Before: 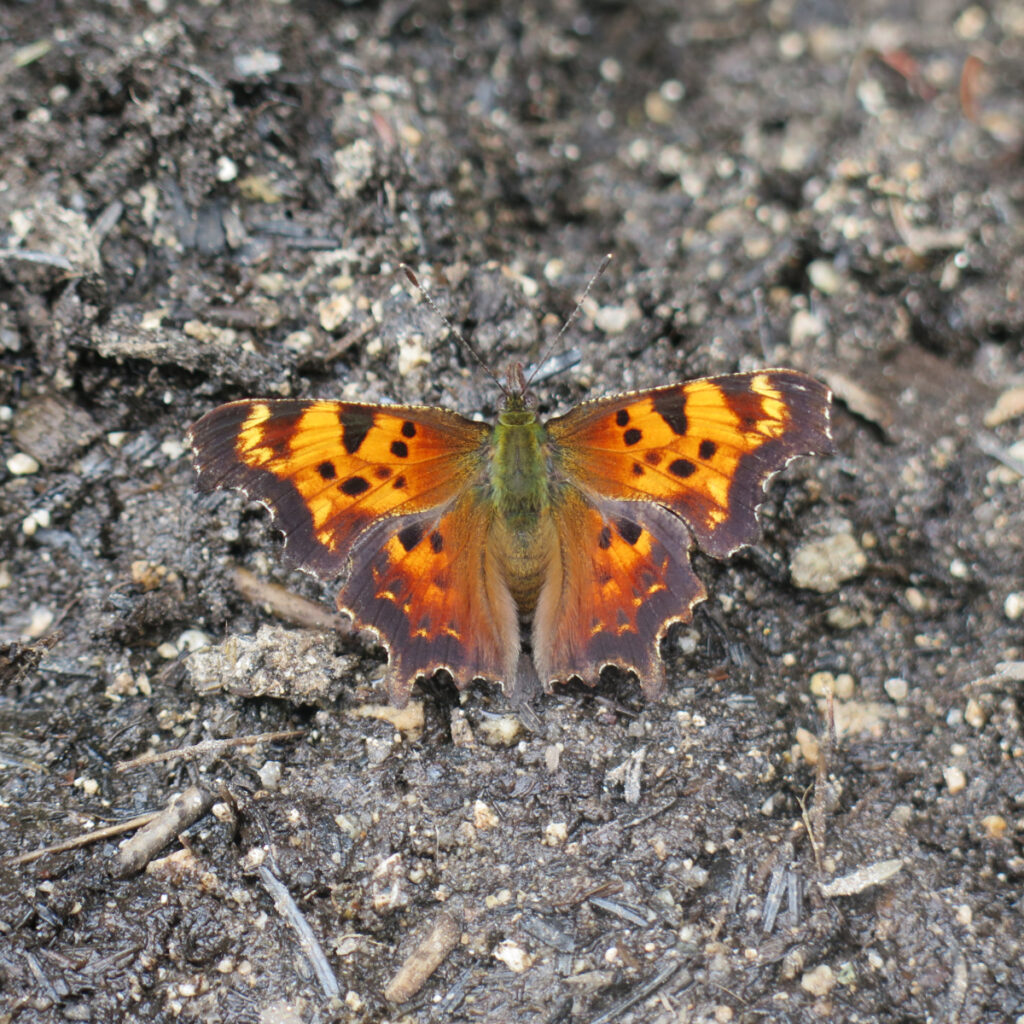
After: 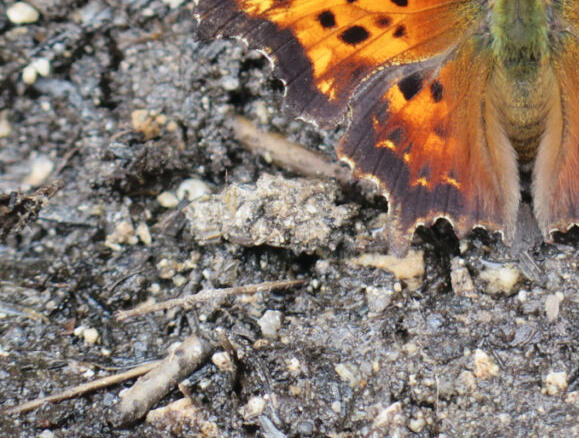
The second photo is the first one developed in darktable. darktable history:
tone curve: curves: ch0 [(0, 0) (0.003, 0.031) (0.011, 0.031) (0.025, 0.03) (0.044, 0.035) (0.069, 0.054) (0.1, 0.081) (0.136, 0.11) (0.177, 0.147) (0.224, 0.209) (0.277, 0.283) (0.335, 0.369) (0.399, 0.44) (0.468, 0.517) (0.543, 0.601) (0.623, 0.684) (0.709, 0.766) (0.801, 0.846) (0.898, 0.927) (1, 1)], color space Lab, independent channels, preserve colors none
exposure: exposure -0.156 EV, compensate highlight preservation false
crop: top 44.14%, right 43.397%, bottom 12.99%
